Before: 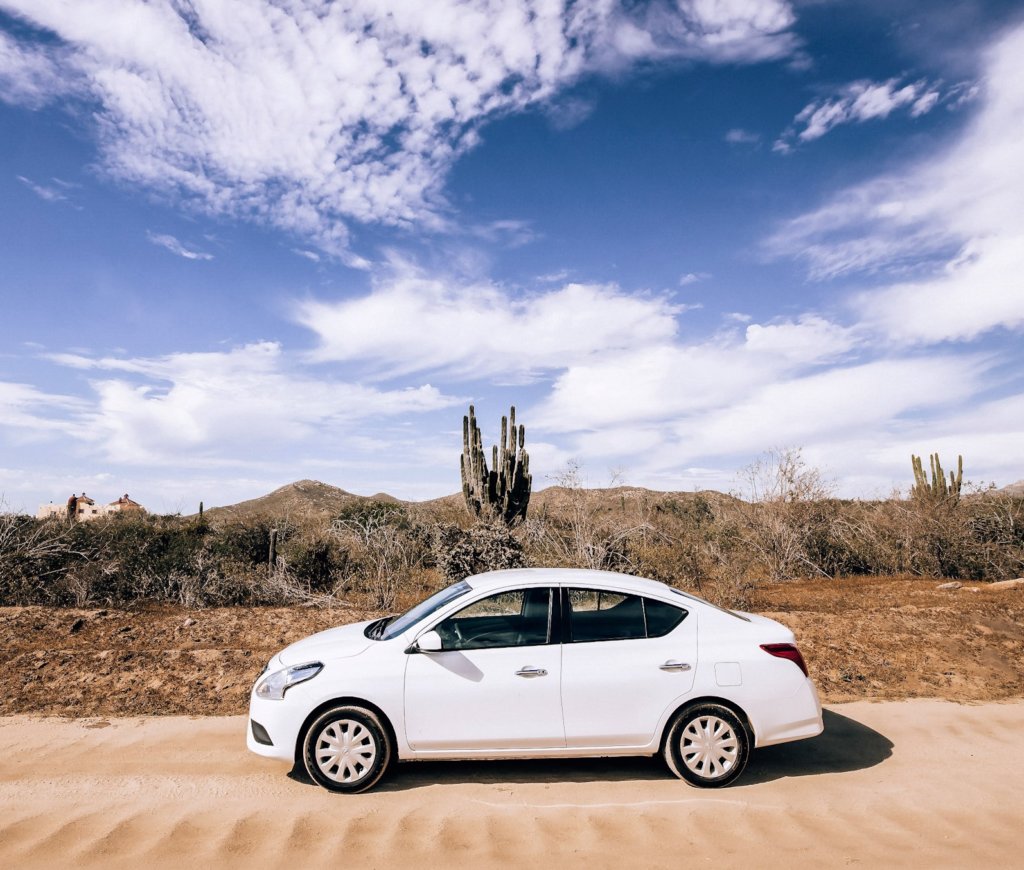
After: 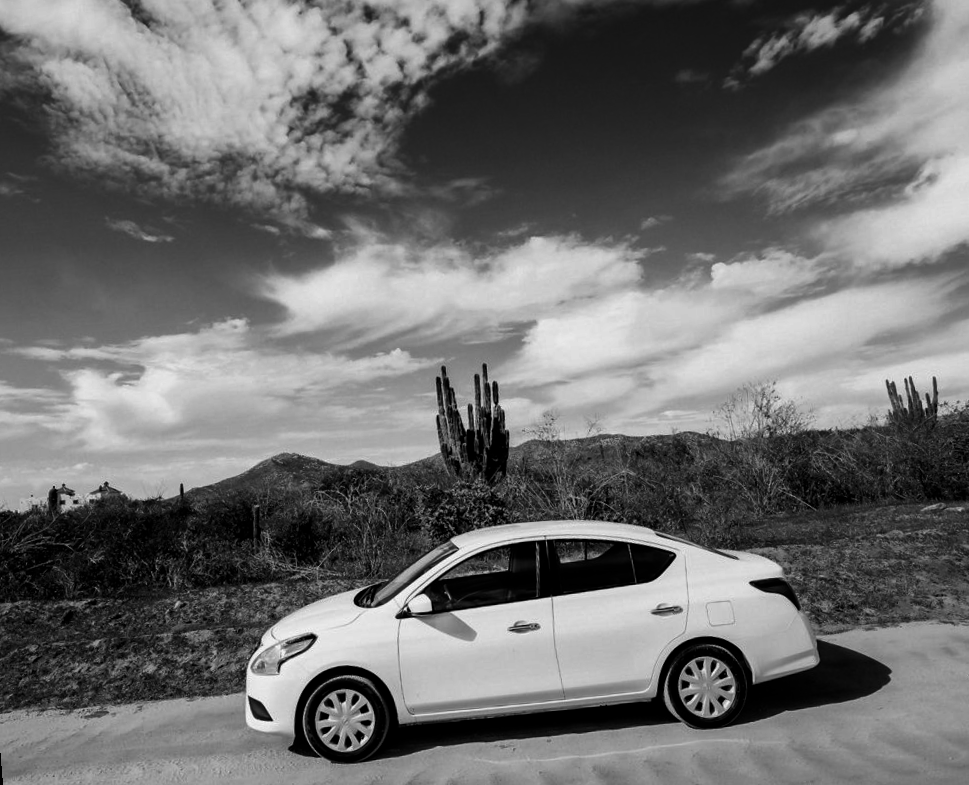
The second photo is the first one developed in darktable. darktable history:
rotate and perspective: rotation -4.57°, crop left 0.054, crop right 0.944, crop top 0.087, crop bottom 0.914
contrast brightness saturation: contrast -0.03, brightness -0.59, saturation -1
